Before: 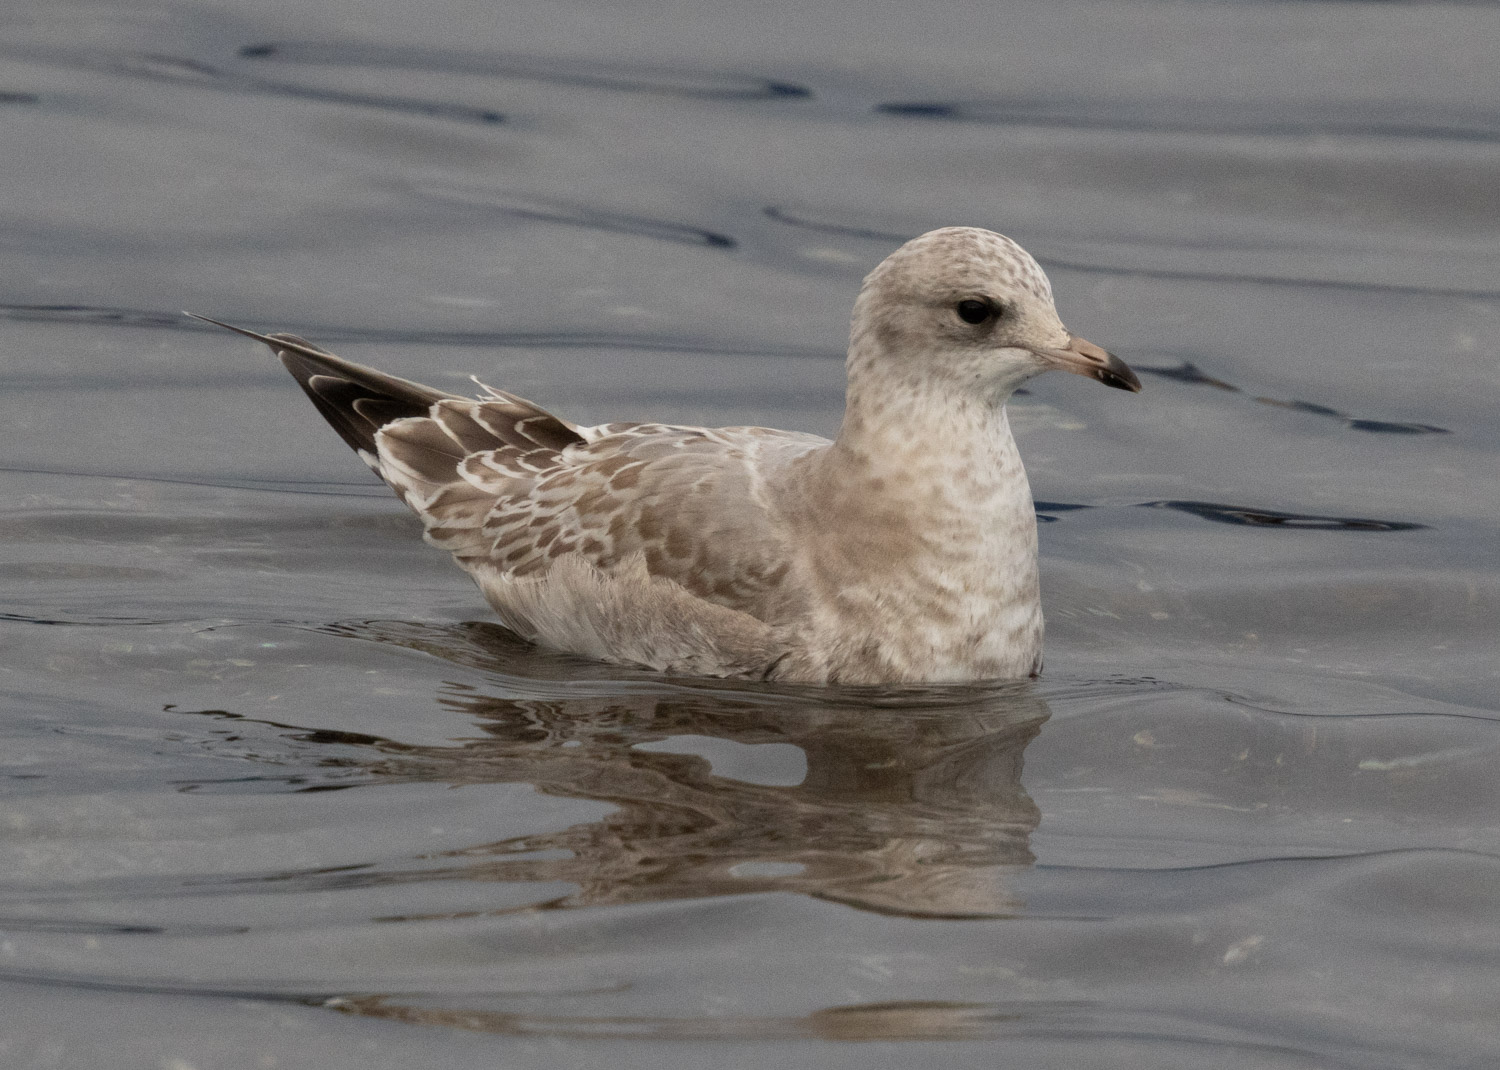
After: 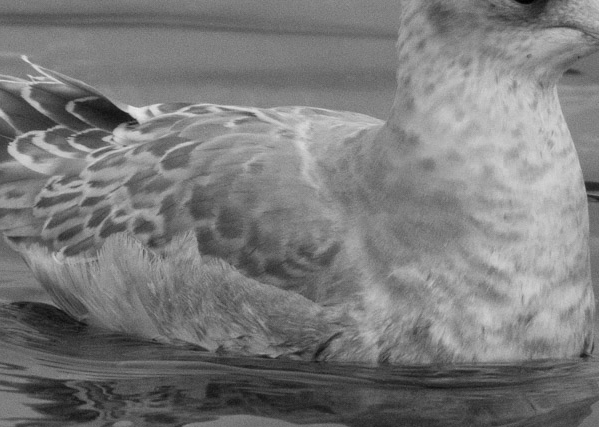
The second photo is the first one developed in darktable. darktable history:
color zones: curves: ch0 [(0.002, 0.593) (0.143, 0.417) (0.285, 0.541) (0.455, 0.289) (0.608, 0.327) (0.727, 0.283) (0.869, 0.571) (1, 0.603)]; ch1 [(0, 0) (0.143, 0) (0.286, 0) (0.429, 0) (0.571, 0) (0.714, 0) (0.857, 0)]
crop: left 30%, top 30%, right 30%, bottom 30%
